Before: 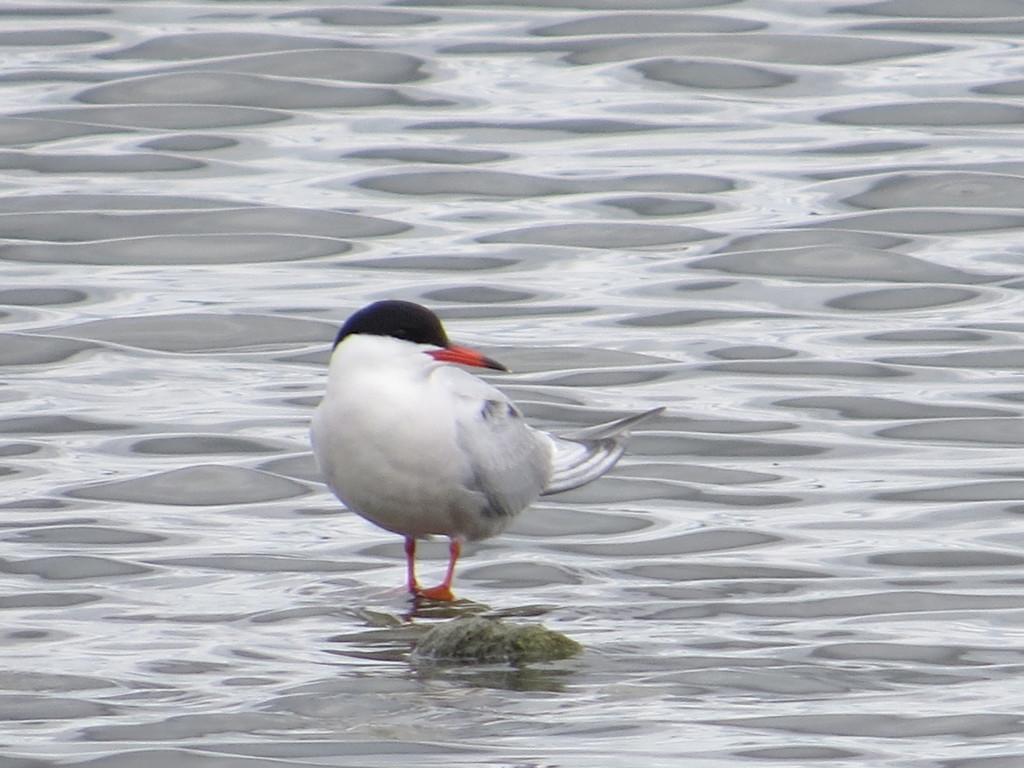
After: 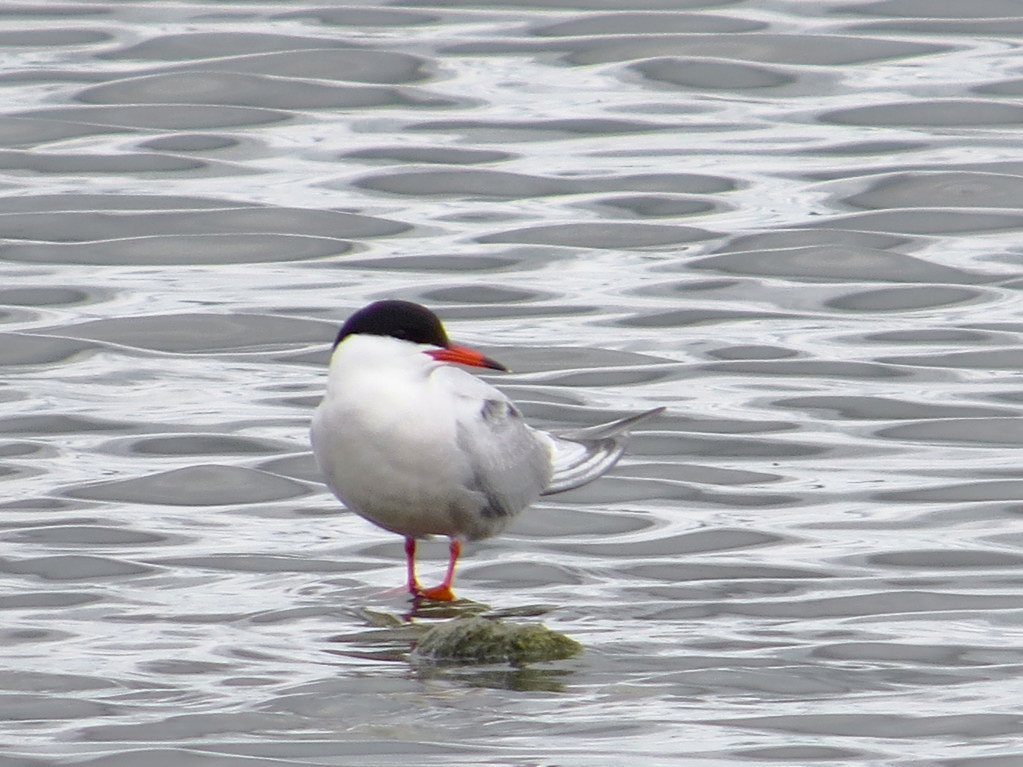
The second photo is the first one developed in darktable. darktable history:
tone curve: curves: ch0 [(0.003, 0) (0.066, 0.023) (0.154, 0.082) (0.281, 0.221) (0.405, 0.389) (0.517, 0.553) (0.716, 0.743) (0.822, 0.882) (1, 1)]; ch1 [(0, 0) (0.164, 0.115) (0.337, 0.332) (0.39, 0.398) (0.464, 0.461) (0.501, 0.5) (0.521, 0.526) (0.571, 0.606) (0.656, 0.677) (0.723, 0.731) (0.811, 0.796) (1, 1)]; ch2 [(0, 0) (0.337, 0.382) (0.464, 0.476) (0.501, 0.502) (0.527, 0.54) (0.556, 0.567) (0.575, 0.606) (0.659, 0.736) (1, 1)], color space Lab, independent channels, preserve colors none
shadows and highlights: on, module defaults
crop: left 0.097%
